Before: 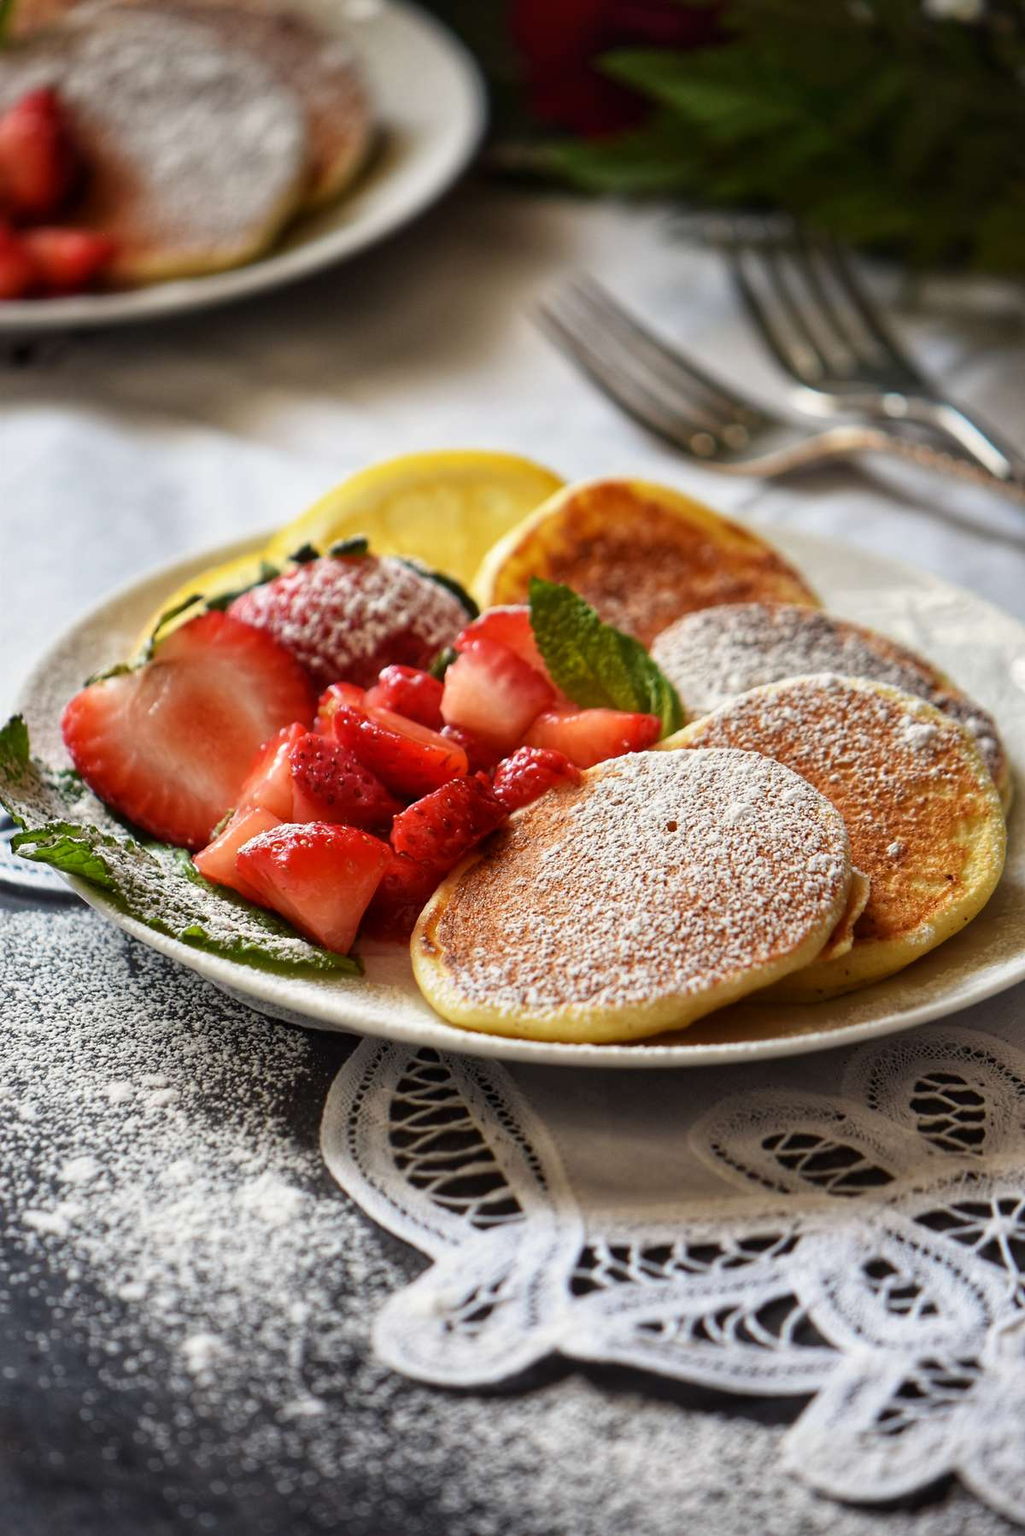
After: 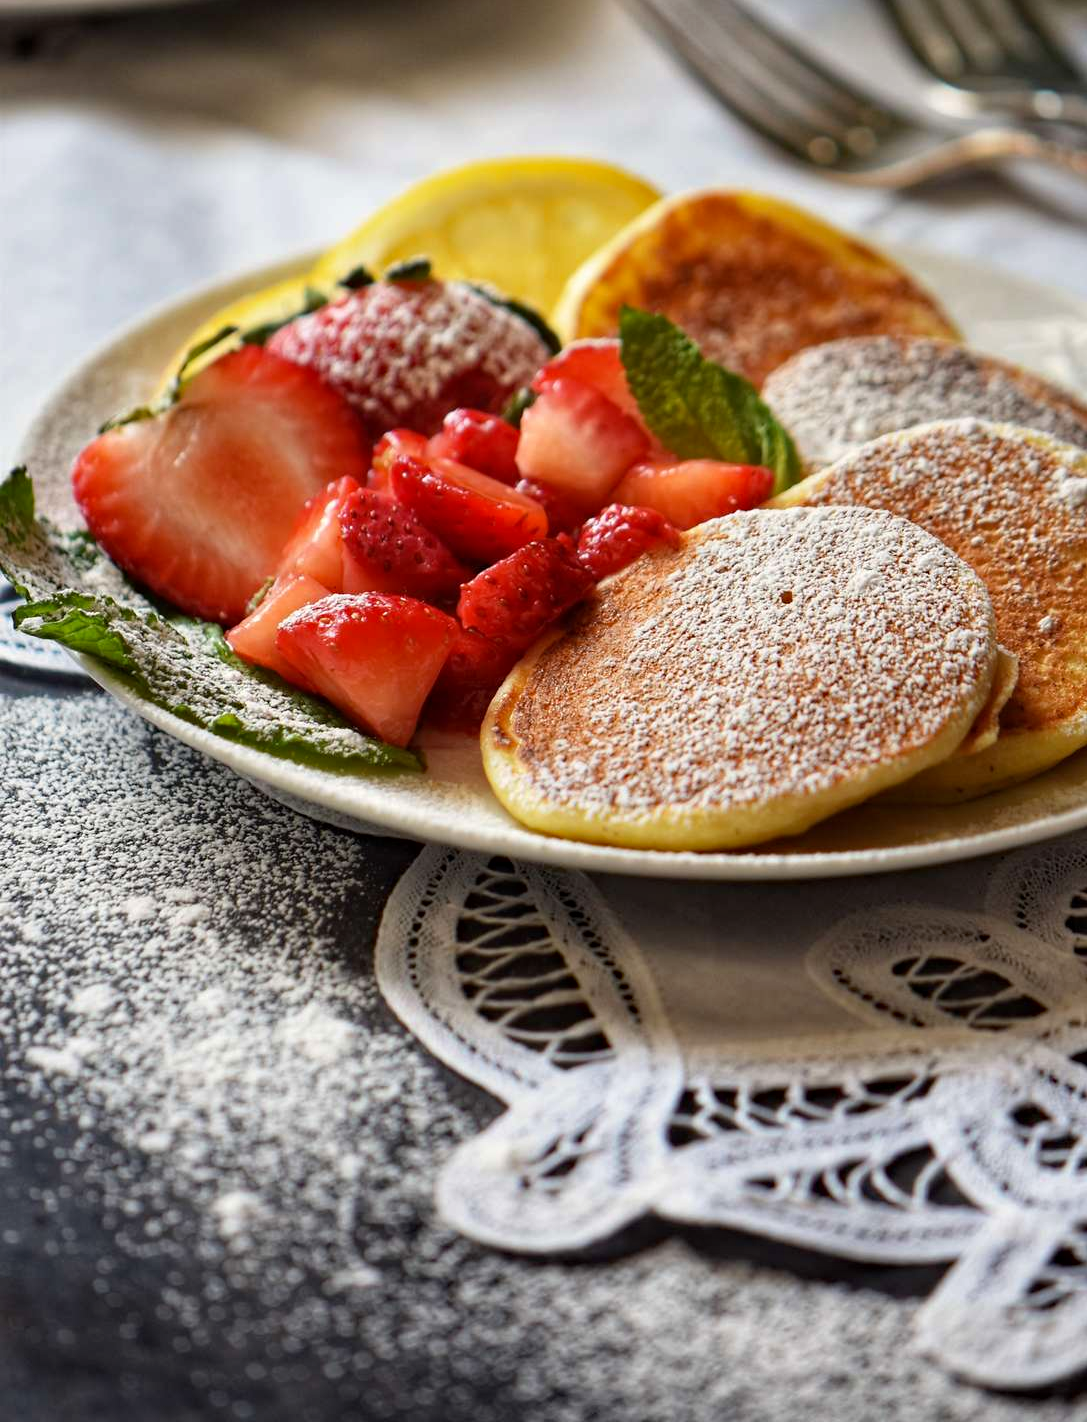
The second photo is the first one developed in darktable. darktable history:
crop: top 20.617%, right 9.393%, bottom 0.272%
haze removal: compatibility mode true, adaptive false
